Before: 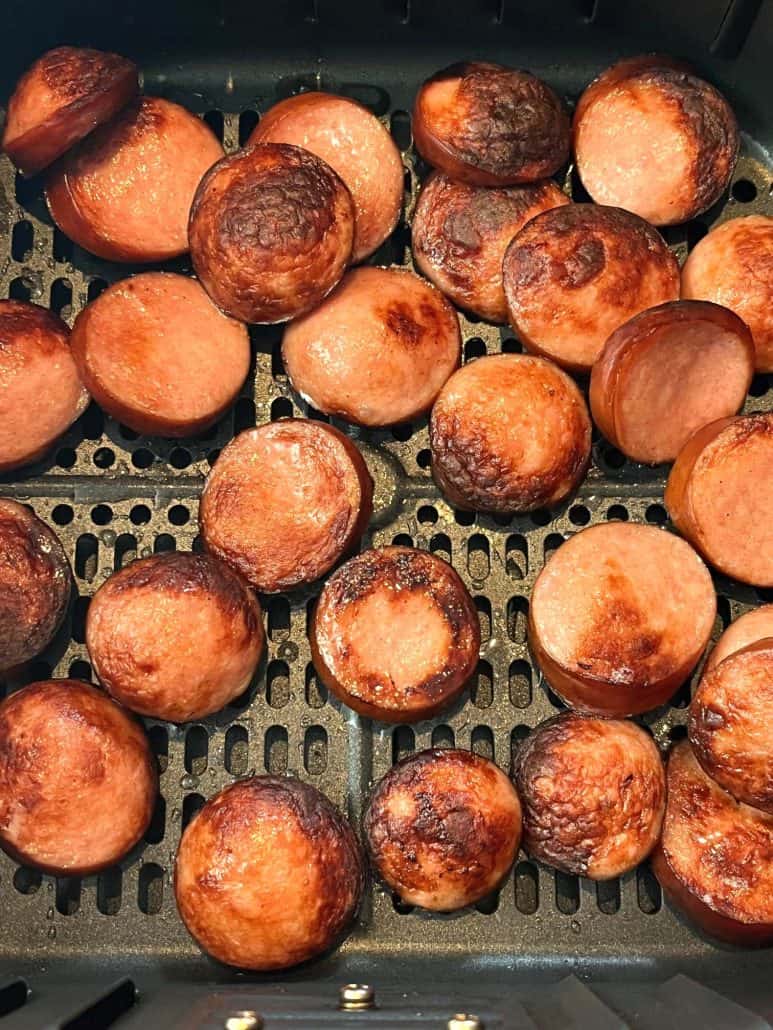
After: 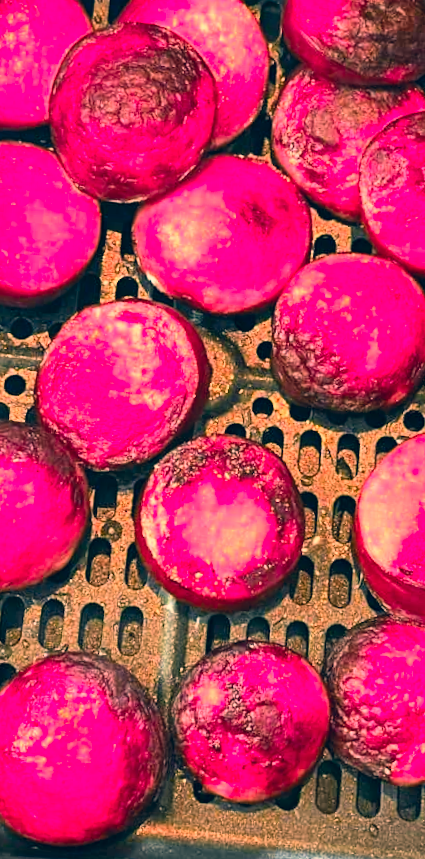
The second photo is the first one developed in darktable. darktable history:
tone equalizer: on, module defaults
rotate and perspective: rotation 5.12°, automatic cropping off
contrast brightness saturation: contrast 0.2, brightness 0.16, saturation 0.22
color correction: highlights a* 10.32, highlights b* 14.66, shadows a* -9.59, shadows b* -15.02
color zones: curves: ch1 [(0.24, 0.634) (0.75, 0.5)]; ch2 [(0.253, 0.437) (0.745, 0.491)], mix 102.12%
crop and rotate: angle 0.02°, left 24.353%, top 13.219%, right 26.156%, bottom 8.224%
